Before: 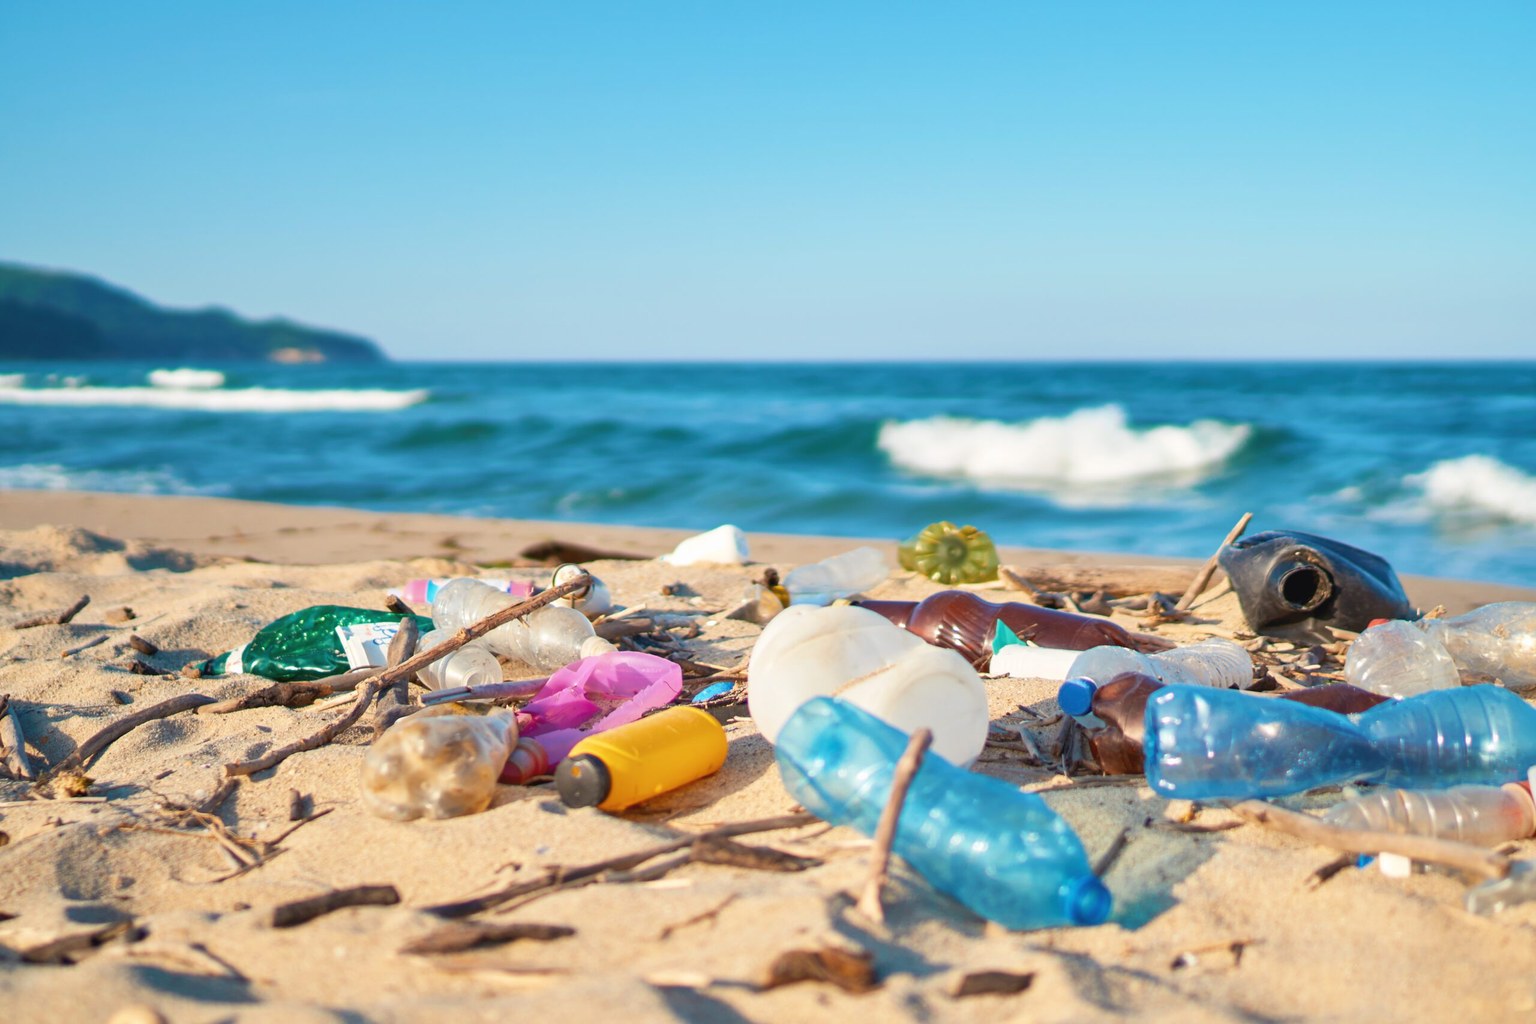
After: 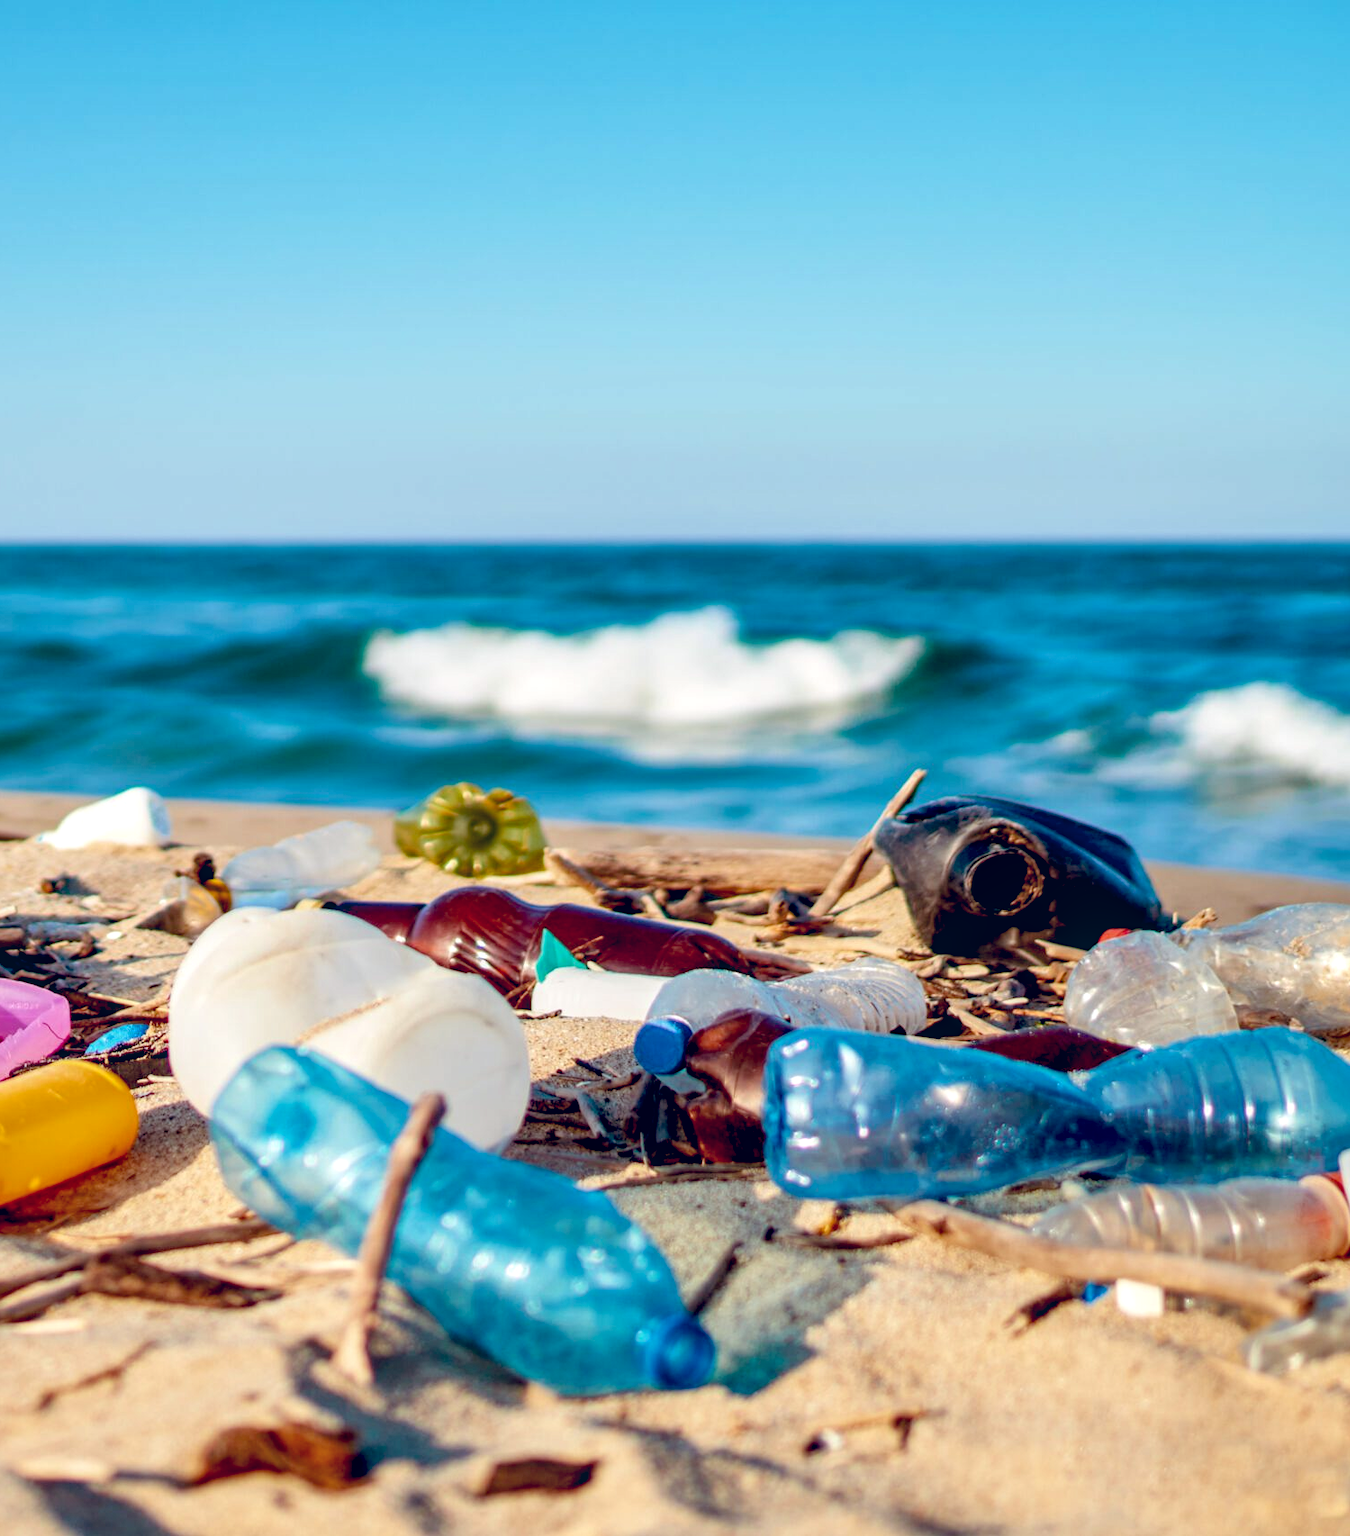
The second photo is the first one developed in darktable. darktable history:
color balance rgb: shadows lift › chroma 9.92%, shadows lift › hue 45.12°, power › luminance 3.26%, power › hue 231.93°, global offset › luminance 0.4%, global offset › chroma 0.21%, global offset › hue 255.02°
exposure: black level correction 0.056, exposure -0.039 EV, compensate highlight preservation false
local contrast: detail 130%
crop: left 41.402%
